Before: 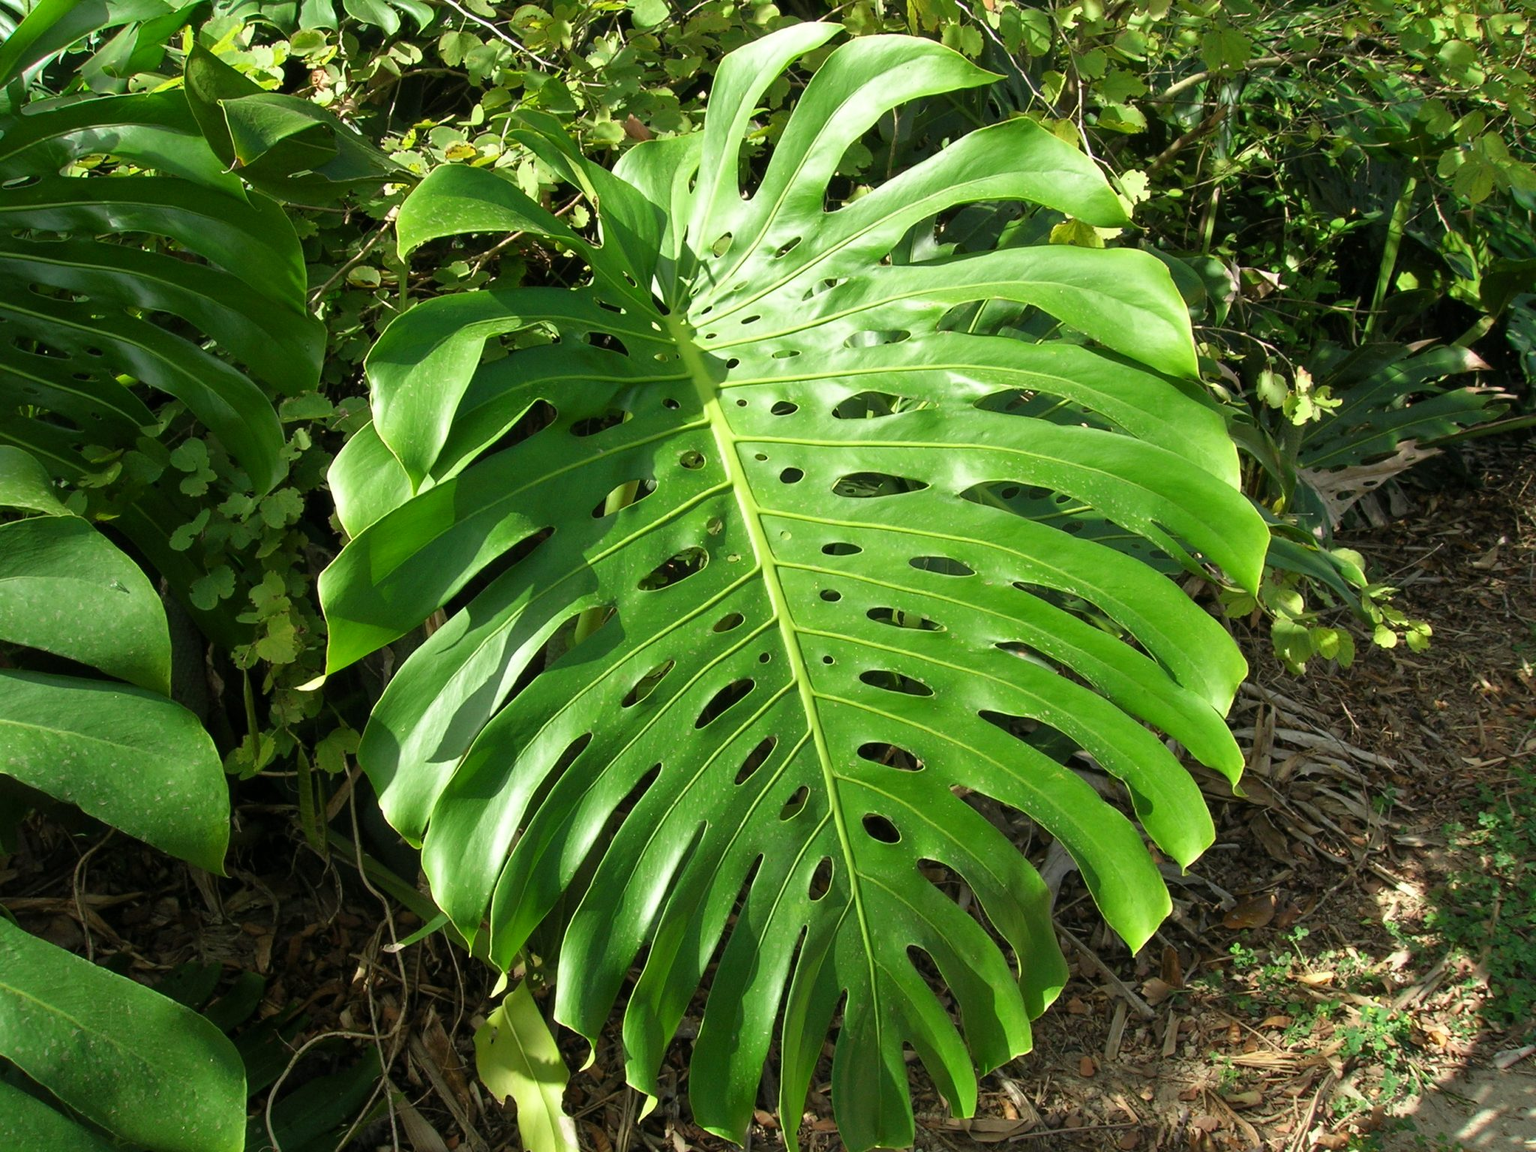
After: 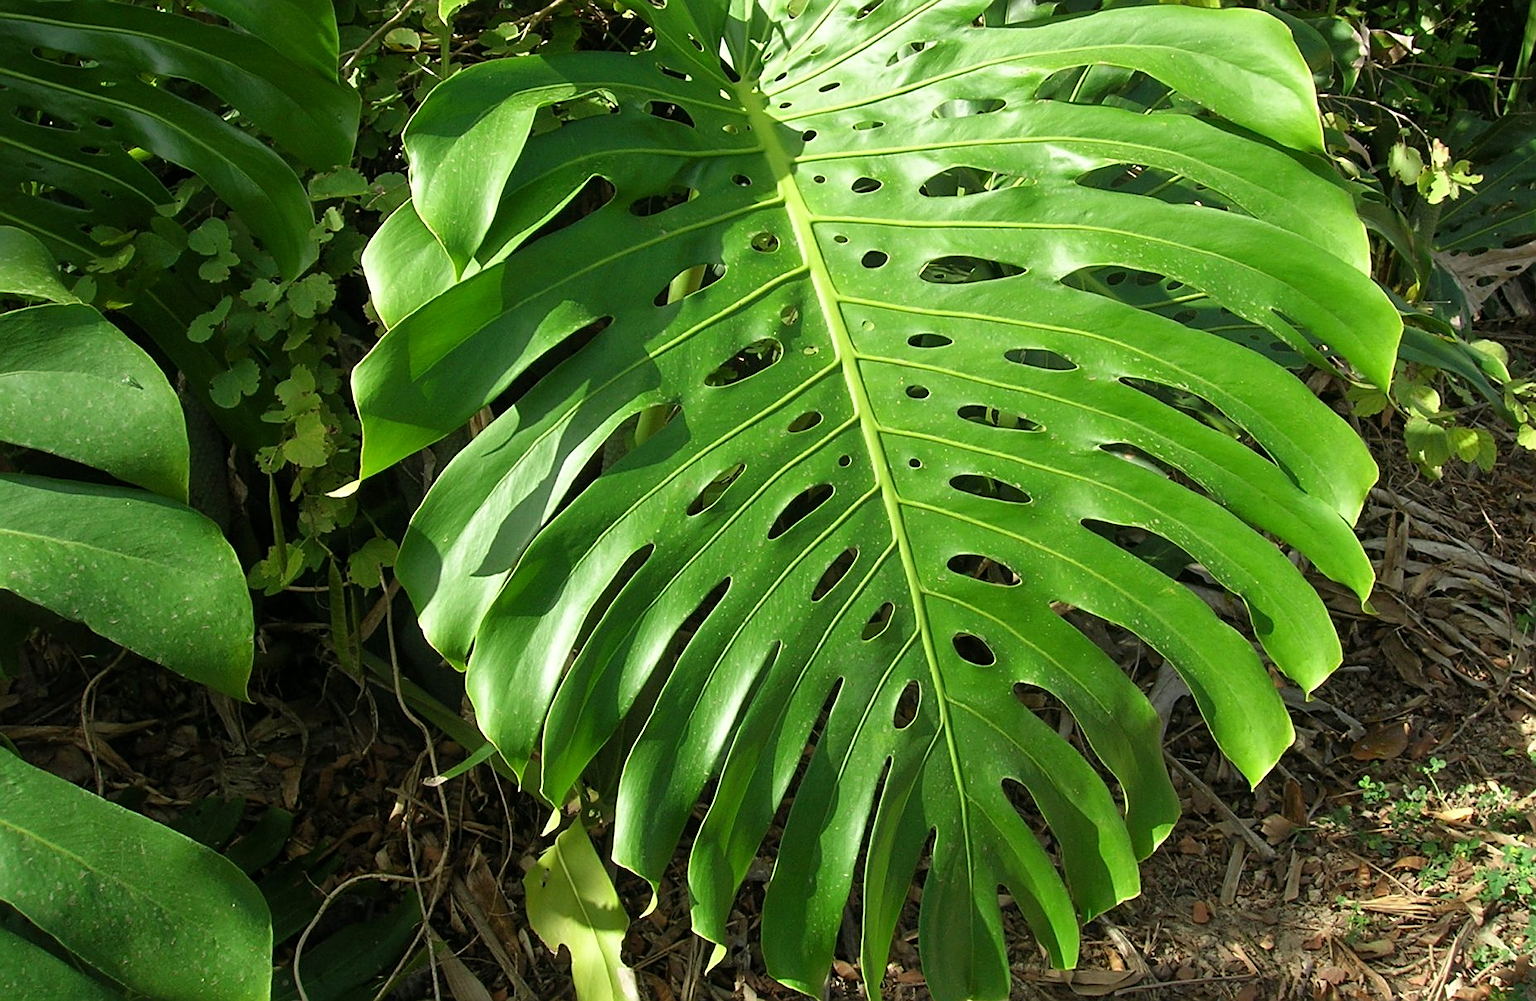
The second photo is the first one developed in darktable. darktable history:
crop: top 20.916%, right 9.437%, bottom 0.316%
sharpen: on, module defaults
